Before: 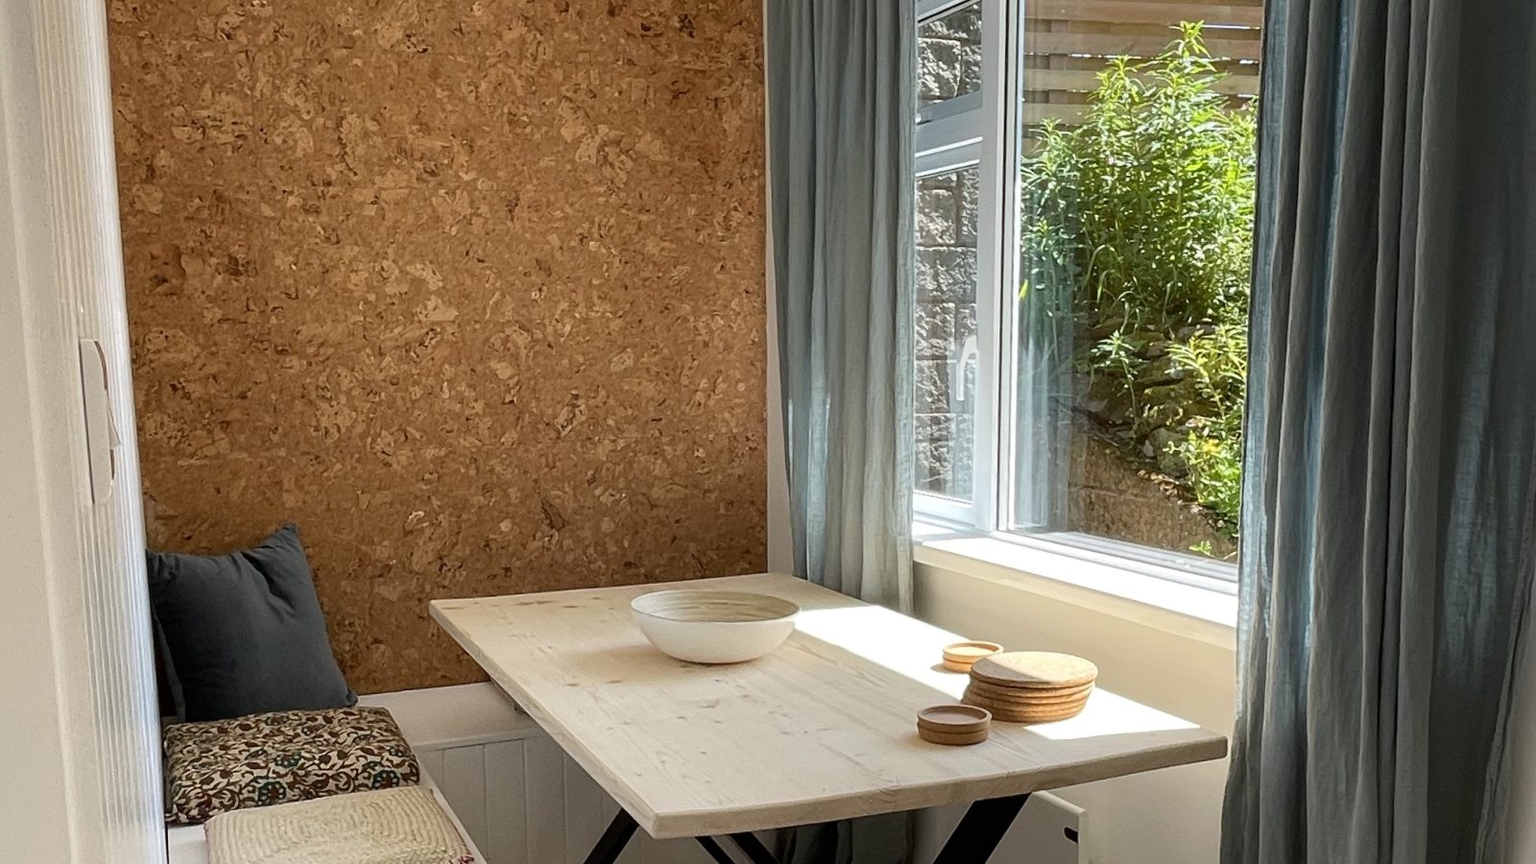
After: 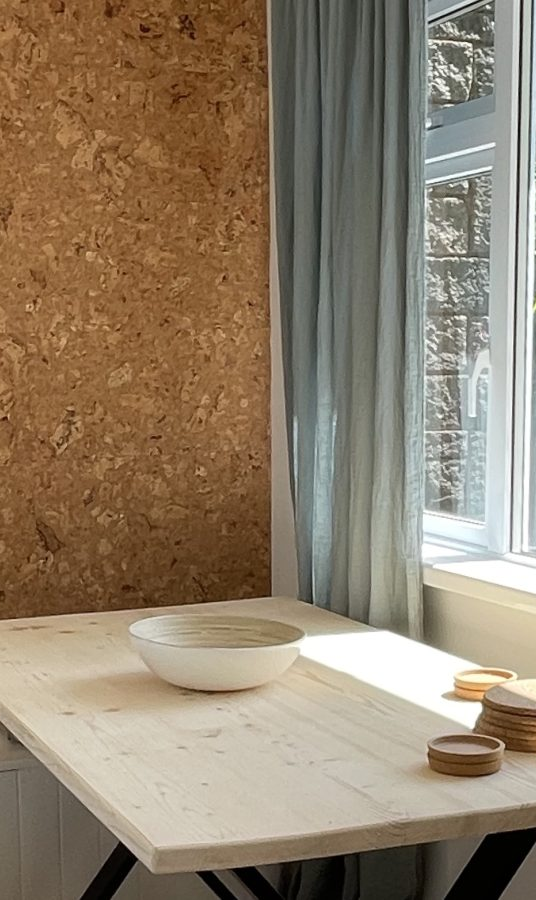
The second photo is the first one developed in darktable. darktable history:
crop: left 33.003%, right 33.437%
